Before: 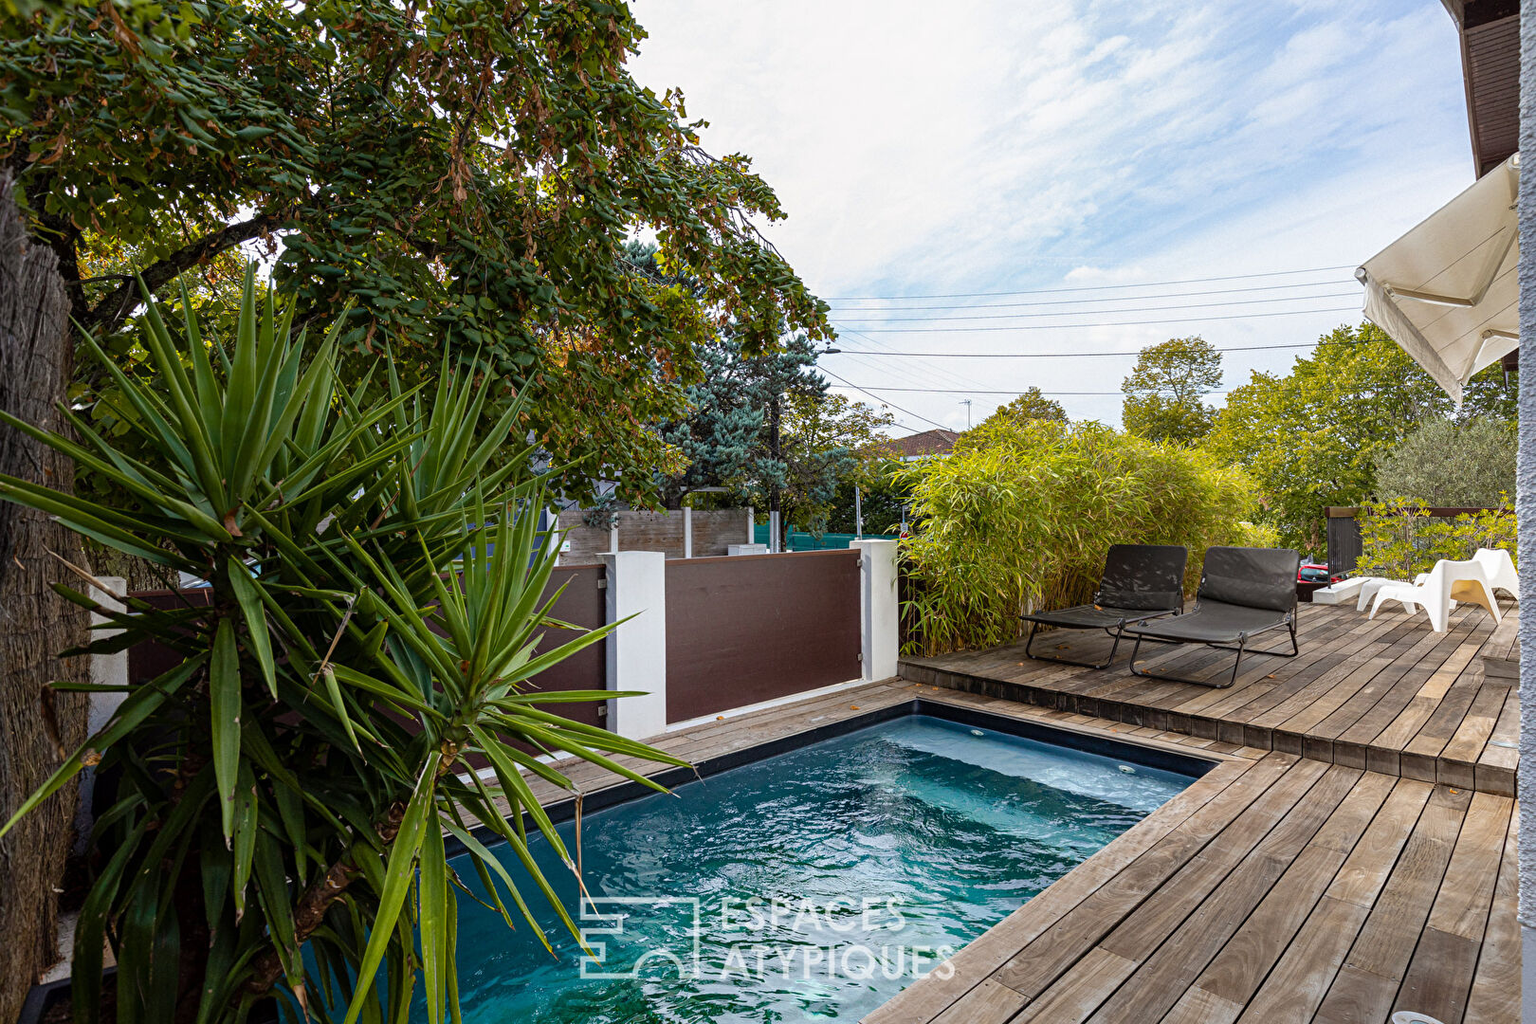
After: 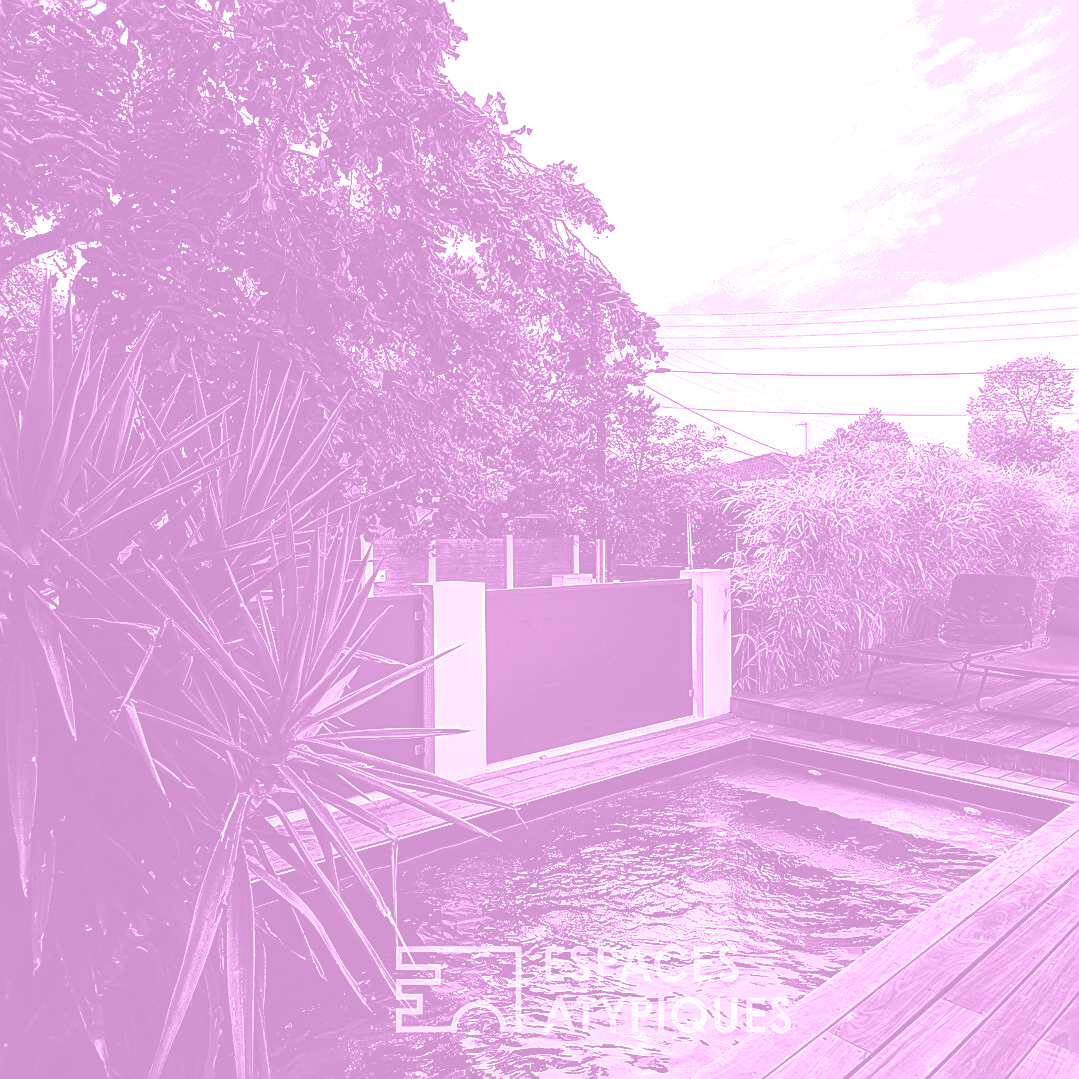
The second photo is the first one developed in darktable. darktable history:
color zones: curves: ch0 [(0, 0.559) (0.153, 0.551) (0.229, 0.5) (0.429, 0.5) (0.571, 0.5) (0.714, 0.5) (0.857, 0.5) (1, 0.559)]; ch1 [(0, 0.417) (0.112, 0.336) (0.213, 0.26) (0.429, 0.34) (0.571, 0.35) (0.683, 0.331) (0.857, 0.344) (1, 0.417)]
colorize: hue 331.2°, saturation 75%, source mix 30.28%, lightness 70.52%, version 1
exposure: black level correction -0.005, exposure 0.622 EV, compensate highlight preservation false
shadows and highlights: shadows -62.32, white point adjustment -5.22, highlights 61.59
sharpen: radius 1.4, amount 1.25, threshold 0.7
crop and rotate: left 13.342%, right 19.991%
color balance: mode lift, gamma, gain (sRGB), lift [1, 1, 0.101, 1]
